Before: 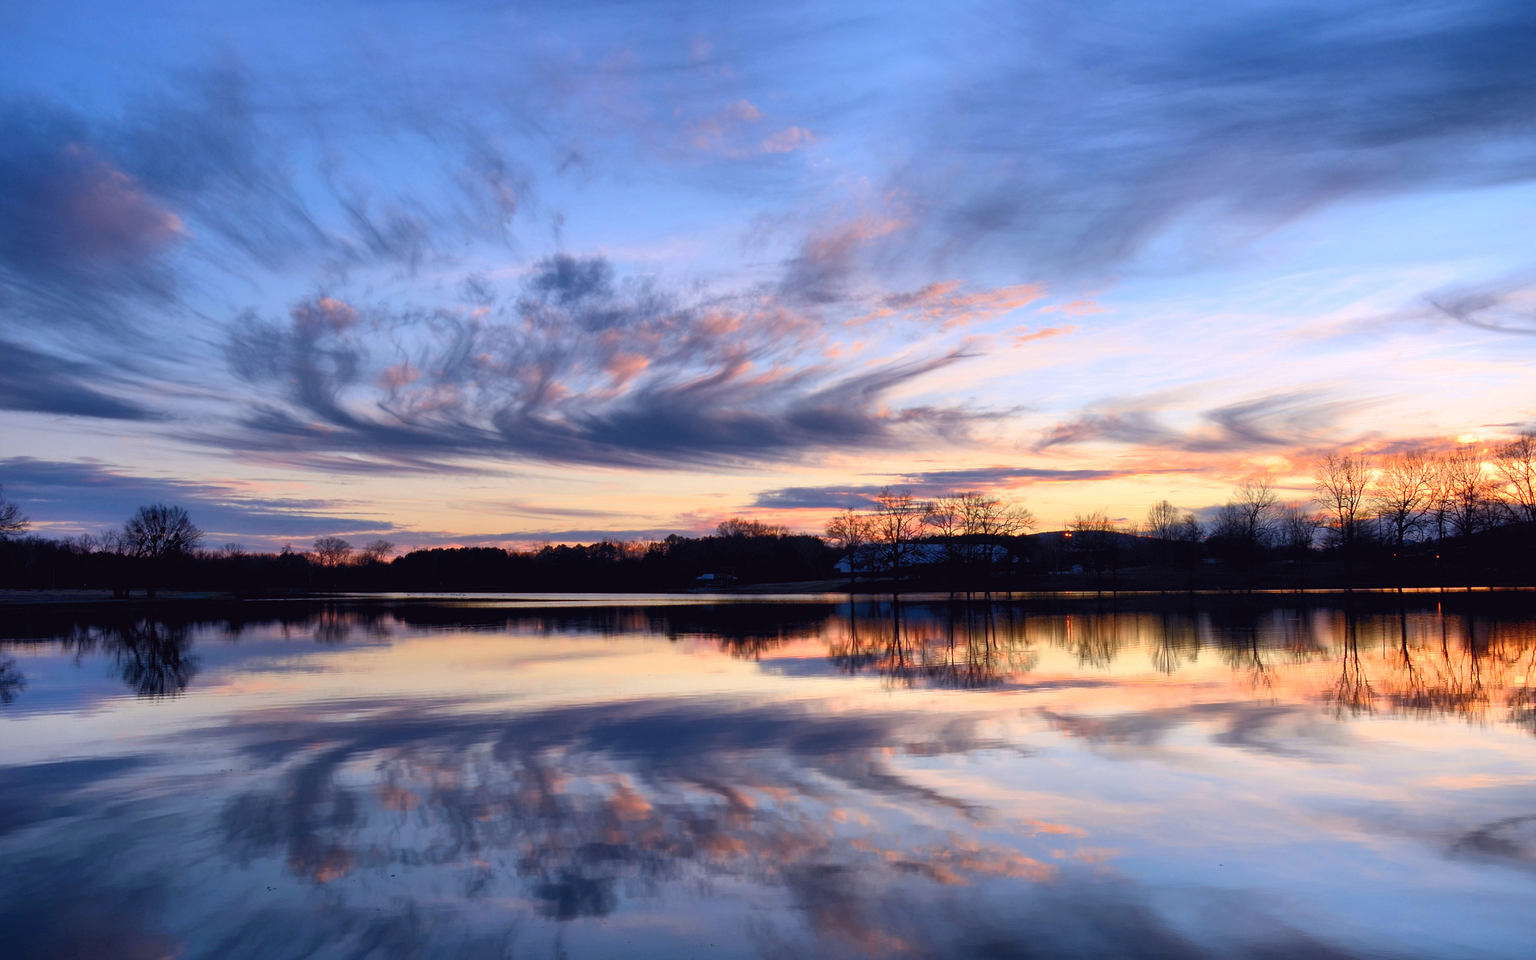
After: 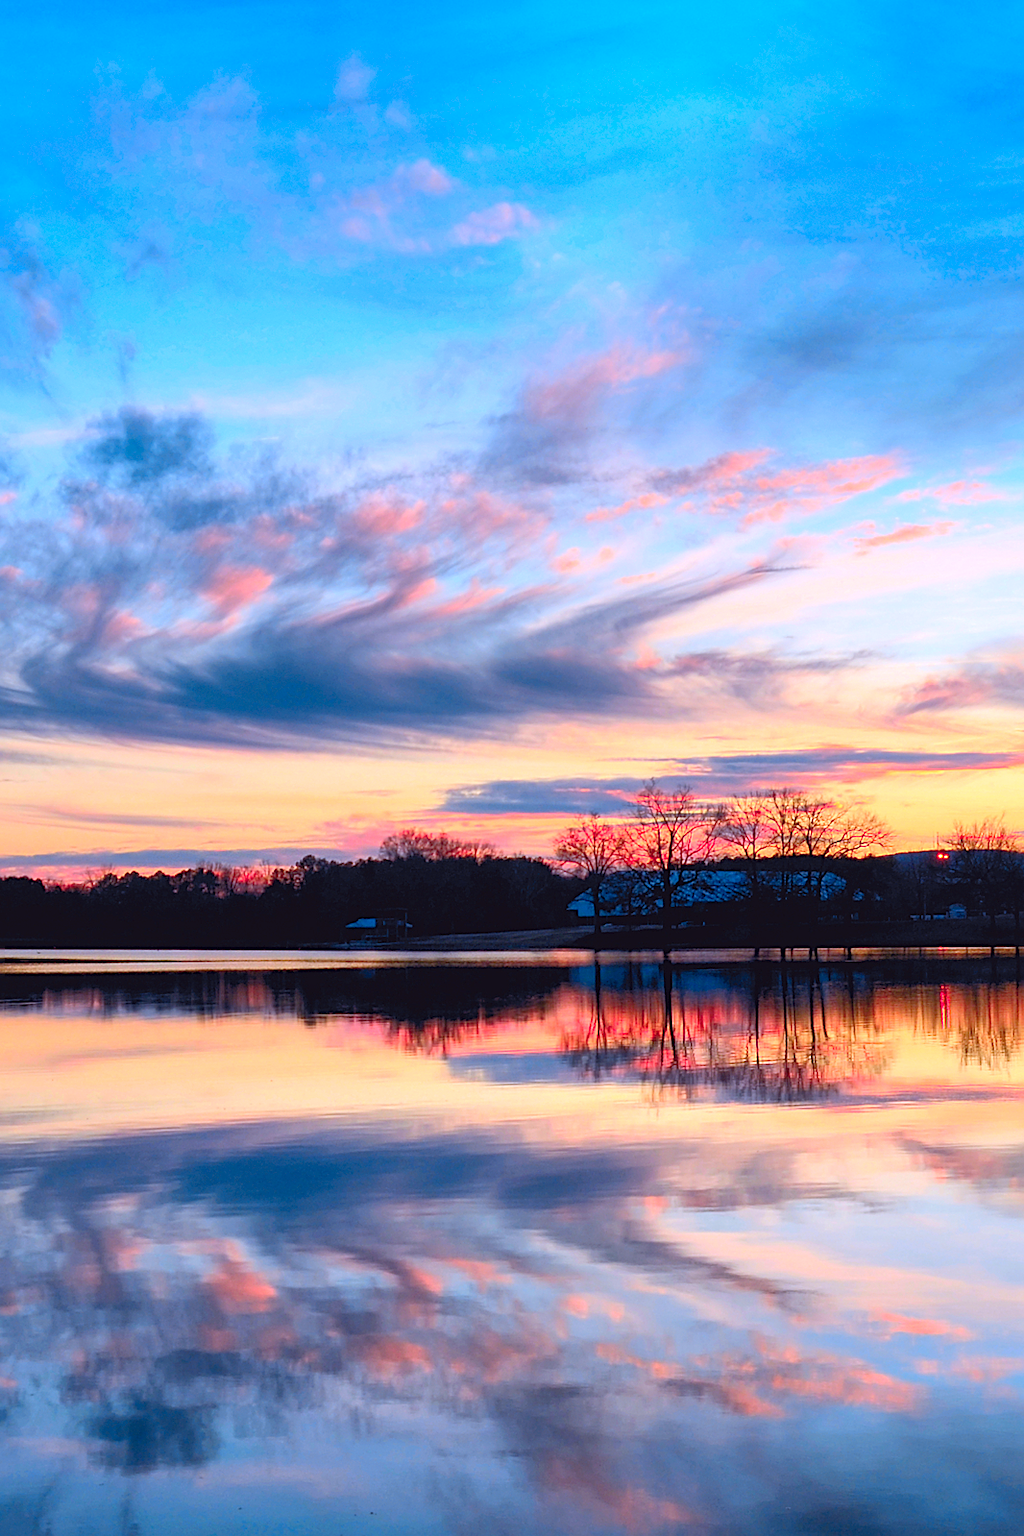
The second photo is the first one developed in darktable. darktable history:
local contrast: highlights 100%, shadows 100%, detail 120%, midtone range 0.2
color zones: curves: ch1 [(0.235, 0.558) (0.75, 0.5)]; ch2 [(0.25, 0.462) (0.749, 0.457)], mix 40.67%
sharpen: on, module defaults
contrast brightness saturation: contrast 0.07, brightness 0.18, saturation 0.4
crop: left 31.229%, right 27.105%
